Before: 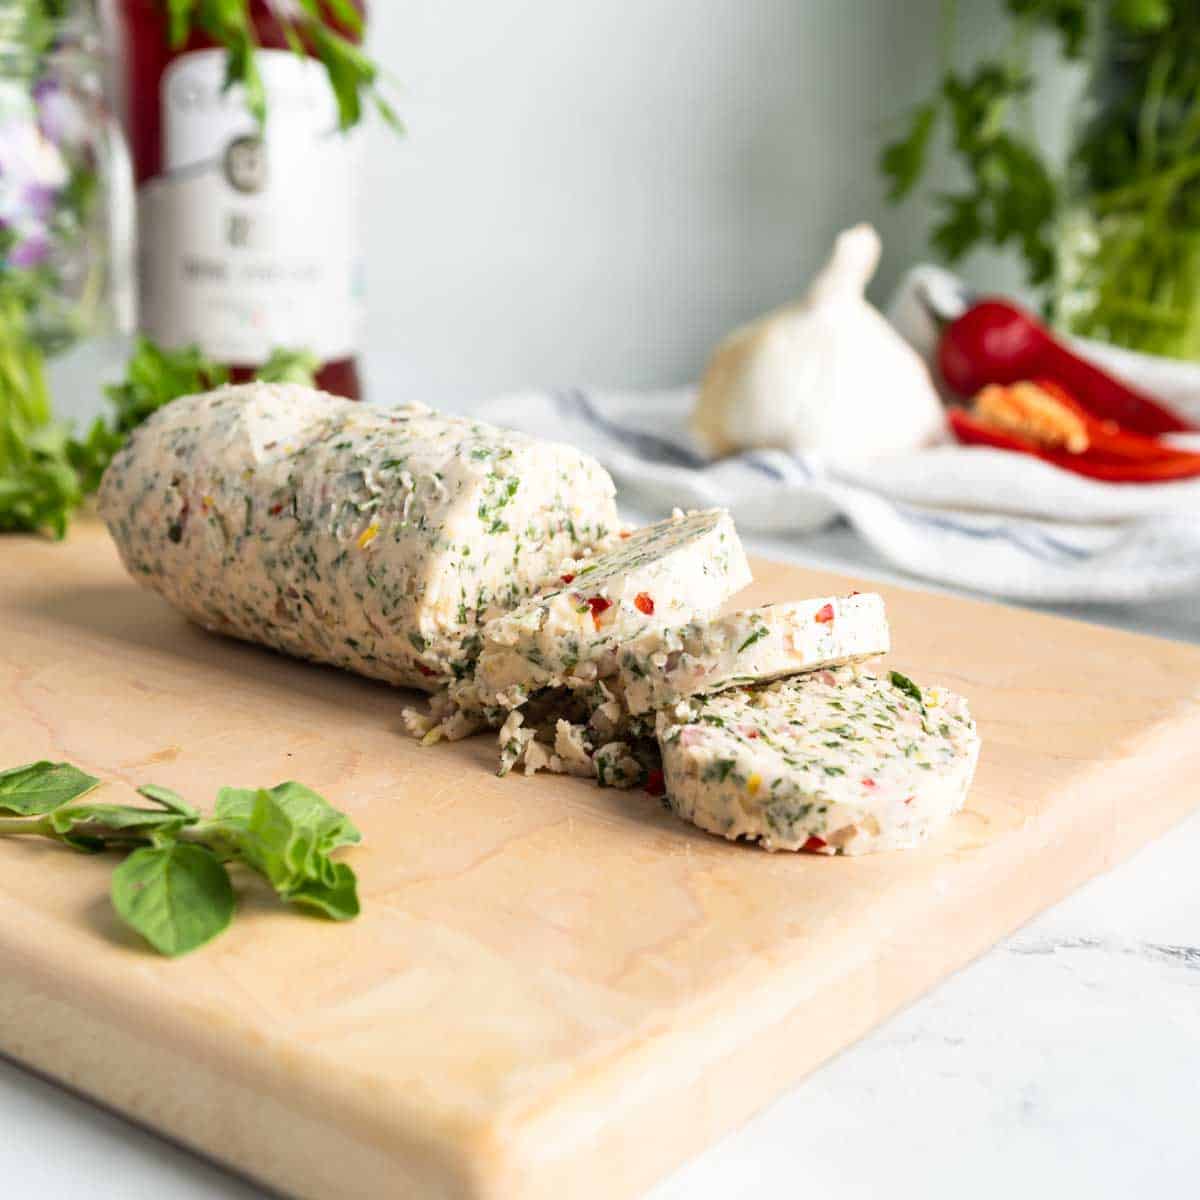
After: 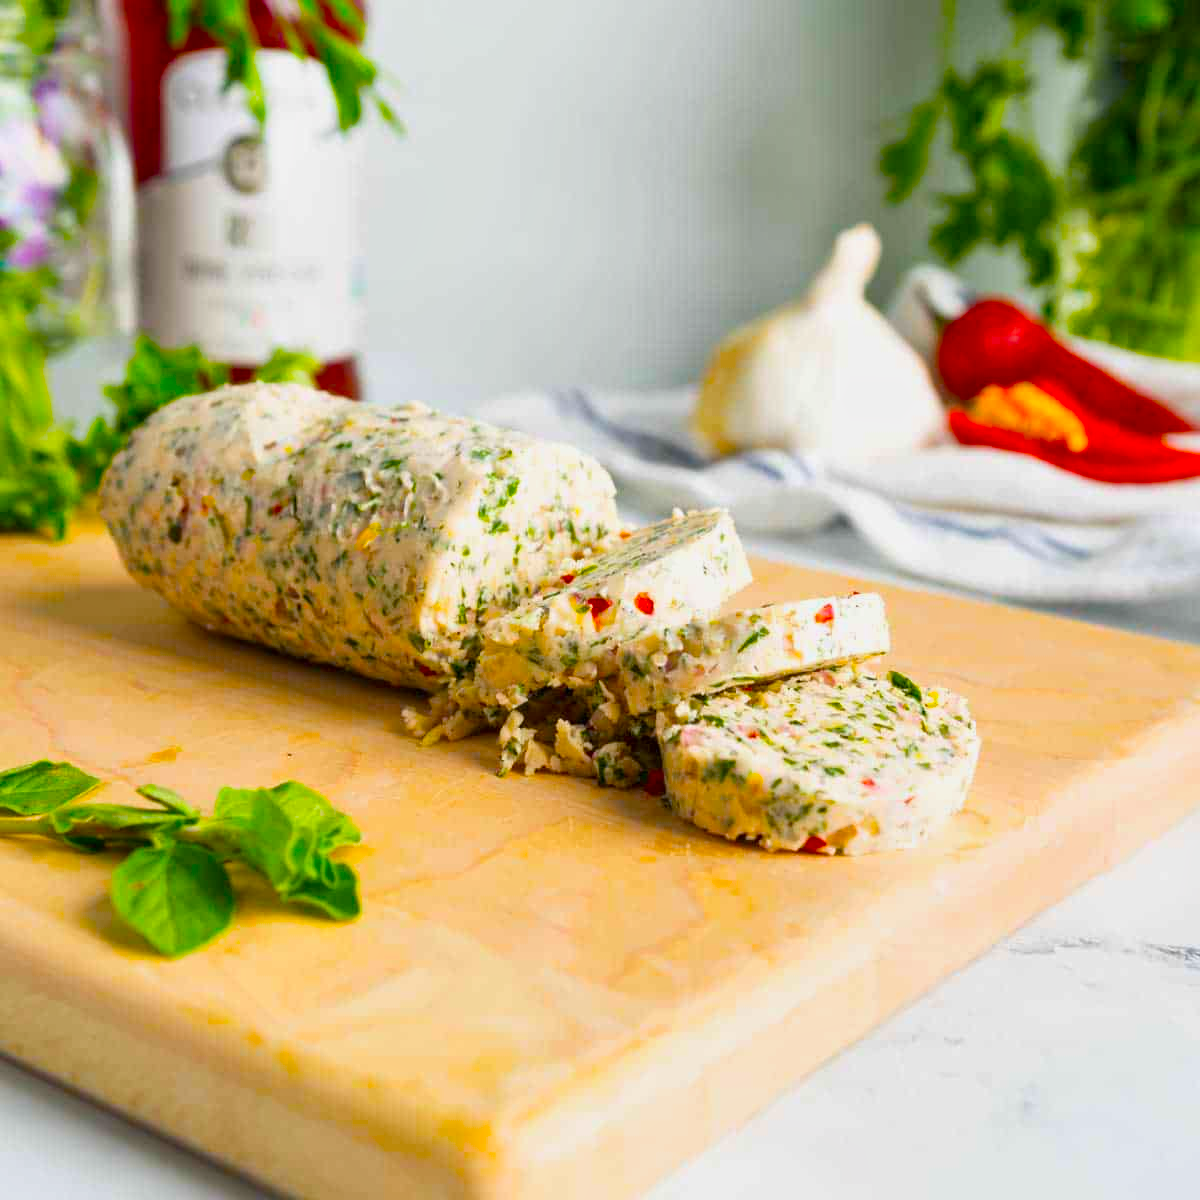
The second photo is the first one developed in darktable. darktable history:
local contrast: mode bilateral grid, contrast 20, coarseness 50, detail 120%, midtone range 0.2
color balance: input saturation 134.34%, contrast -10.04%, contrast fulcrum 19.67%, output saturation 133.51%
